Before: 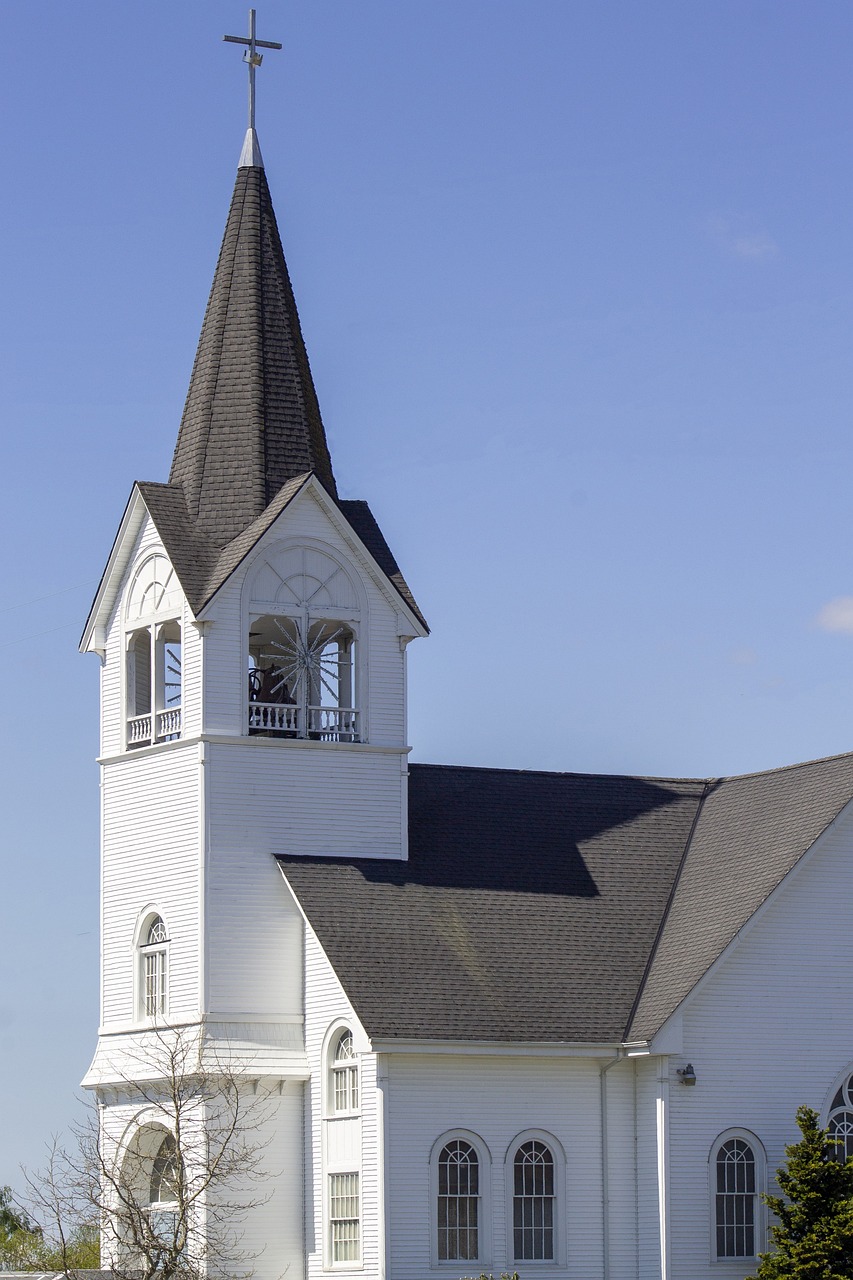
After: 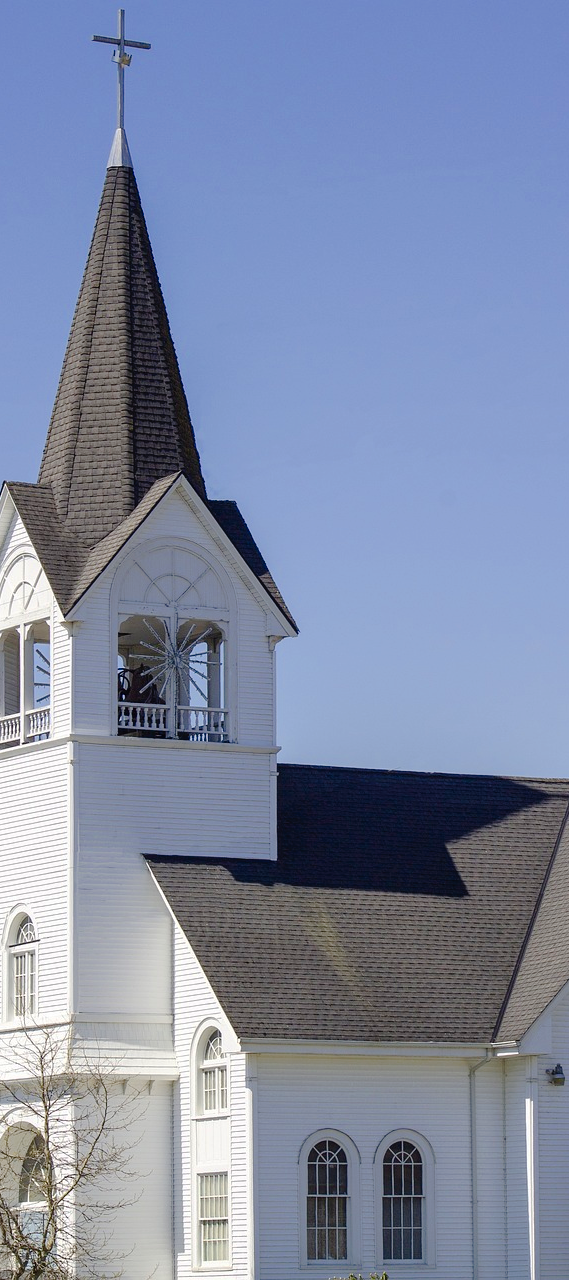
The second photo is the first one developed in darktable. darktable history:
tone curve: curves: ch0 [(0, 0) (0.003, 0.006) (0.011, 0.014) (0.025, 0.024) (0.044, 0.035) (0.069, 0.046) (0.1, 0.074) (0.136, 0.115) (0.177, 0.161) (0.224, 0.226) (0.277, 0.293) (0.335, 0.364) (0.399, 0.441) (0.468, 0.52) (0.543, 0.58) (0.623, 0.657) (0.709, 0.72) (0.801, 0.794) (0.898, 0.883) (1, 1)], preserve colors none
white balance: red 1, blue 1
crop and rotate: left 15.446%, right 17.836%
color zones: curves: ch0 [(0, 0.613) (0.01, 0.613) (0.245, 0.448) (0.498, 0.529) (0.642, 0.665) (0.879, 0.777) (0.99, 0.613)]; ch1 [(0, 0) (0.143, 0) (0.286, 0) (0.429, 0) (0.571, 0) (0.714, 0) (0.857, 0)], mix -121.96%
